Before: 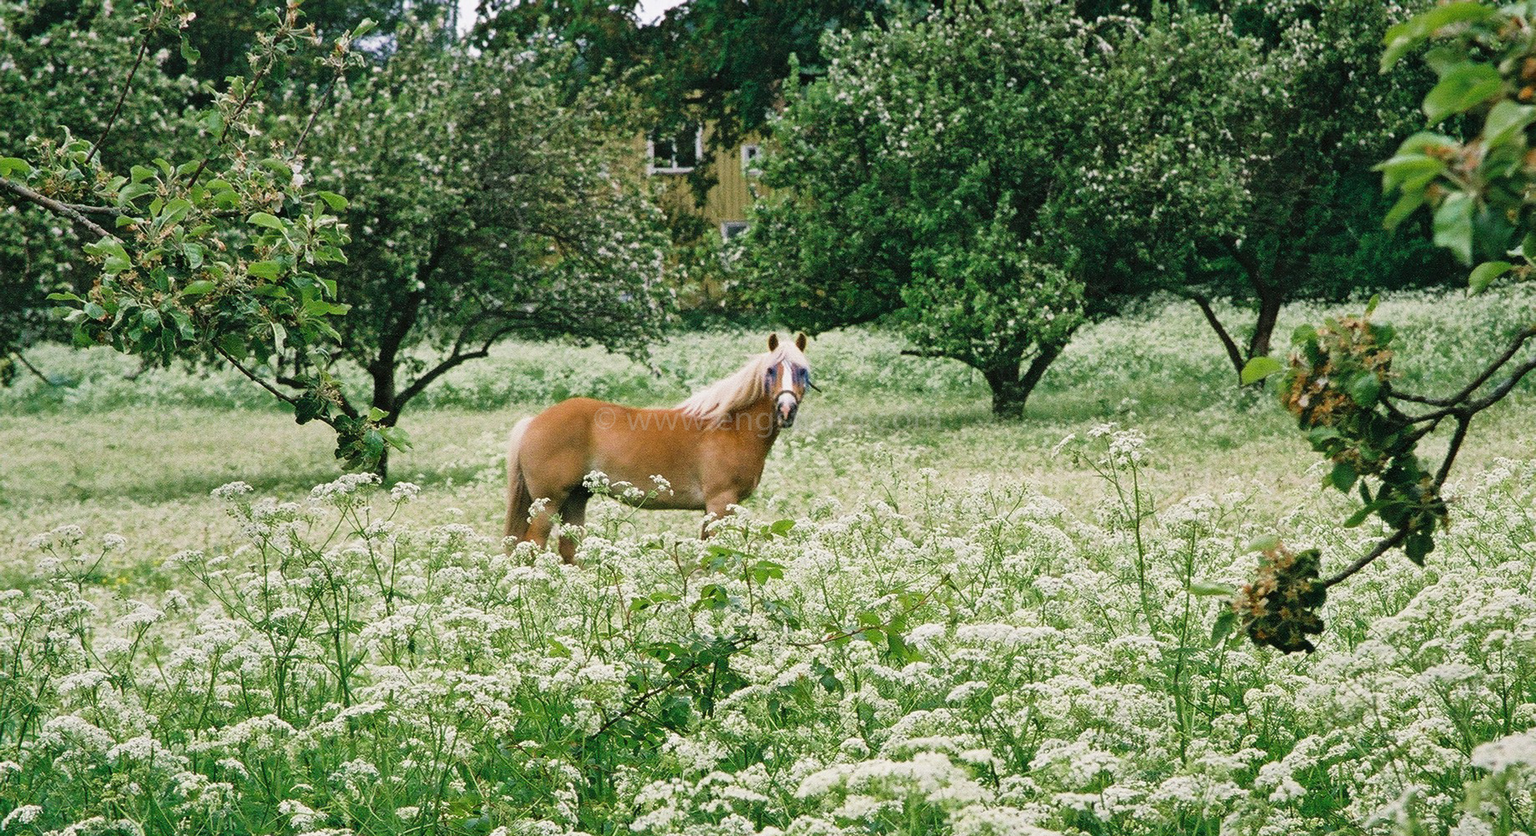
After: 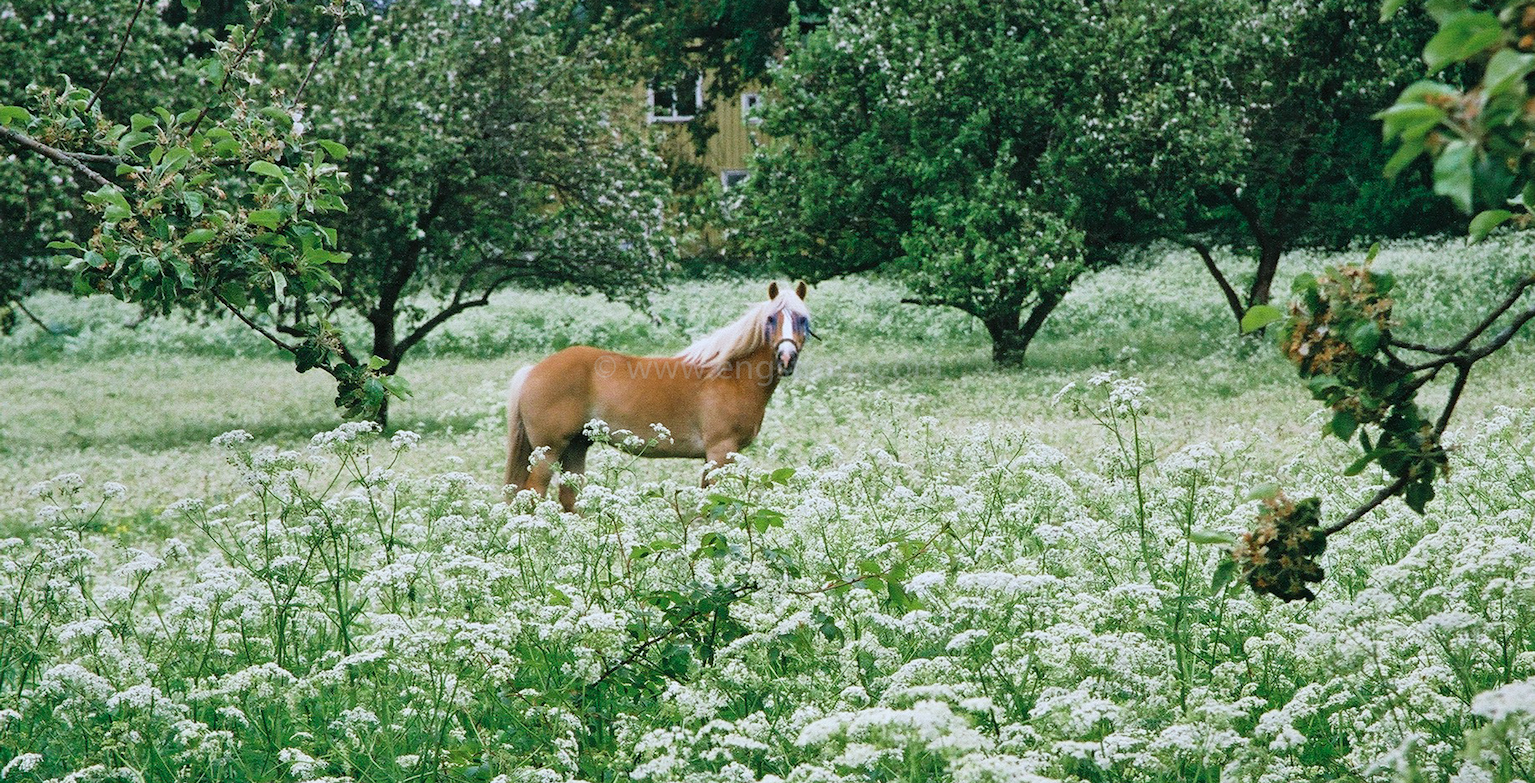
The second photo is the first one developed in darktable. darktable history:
color calibration: x 0.367, y 0.379, temperature 4395.86 K
crop and rotate: top 6.25%
